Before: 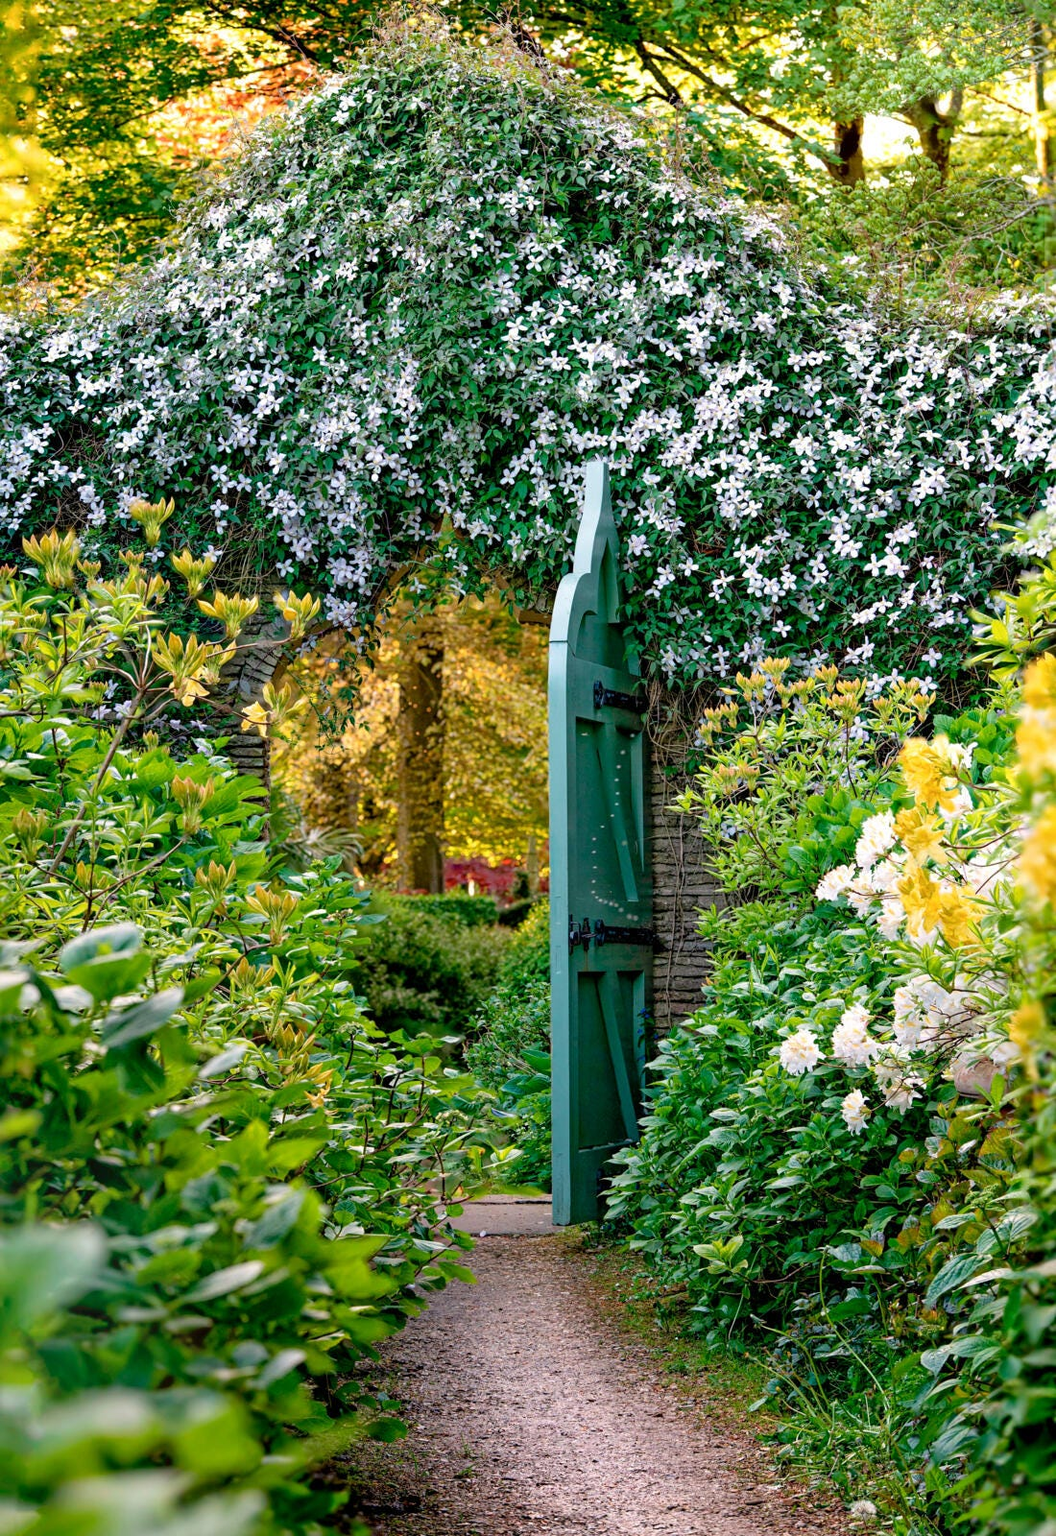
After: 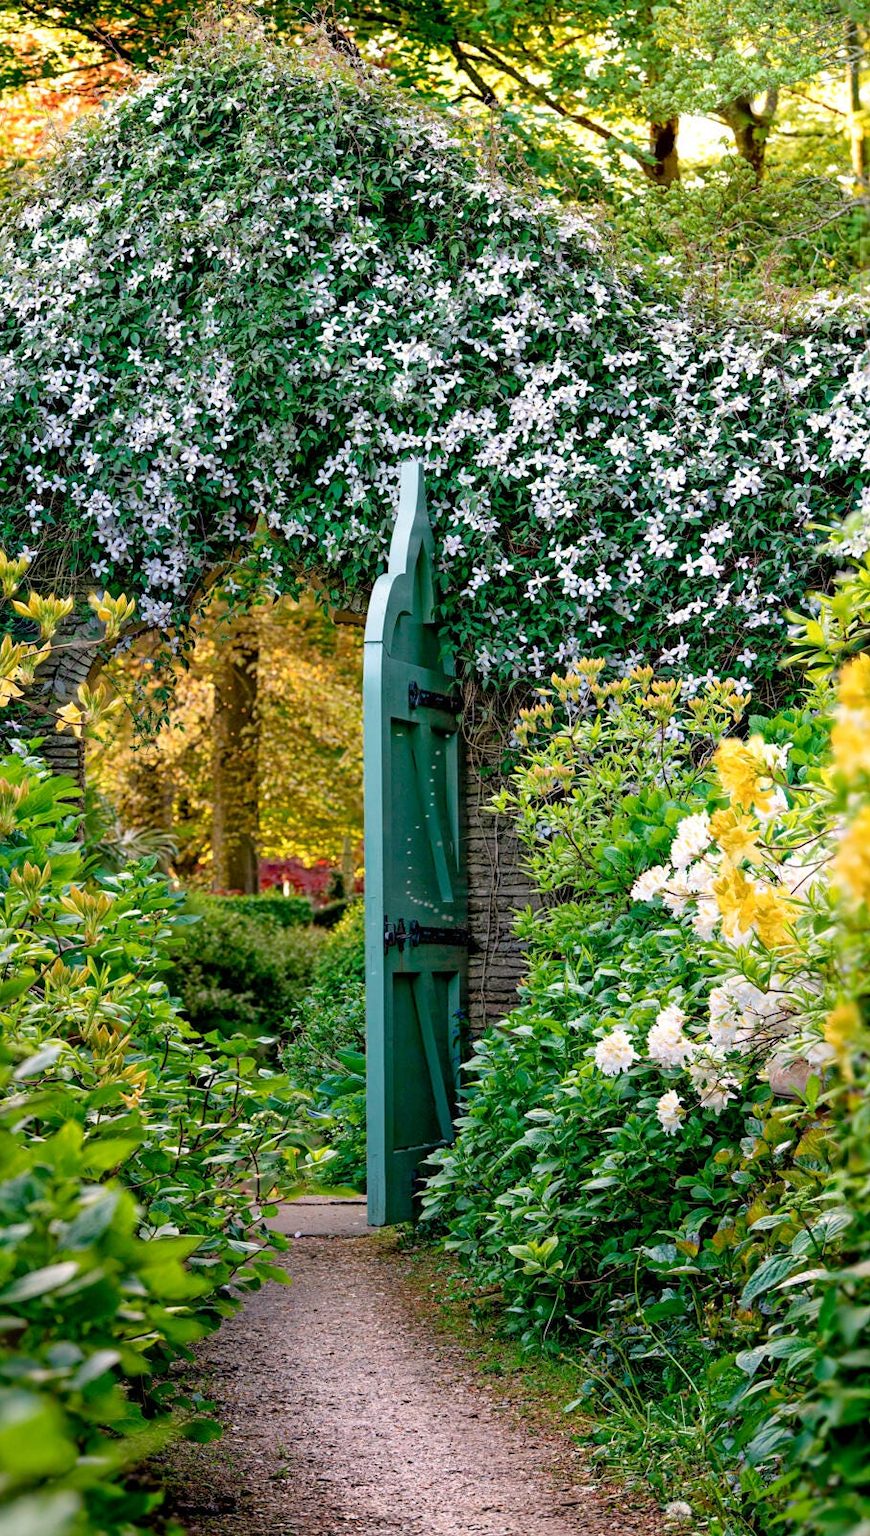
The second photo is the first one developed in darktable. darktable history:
levels: mode automatic, white 99.95%, levels [0.514, 0.759, 1]
crop: left 17.554%, bottom 0.036%
